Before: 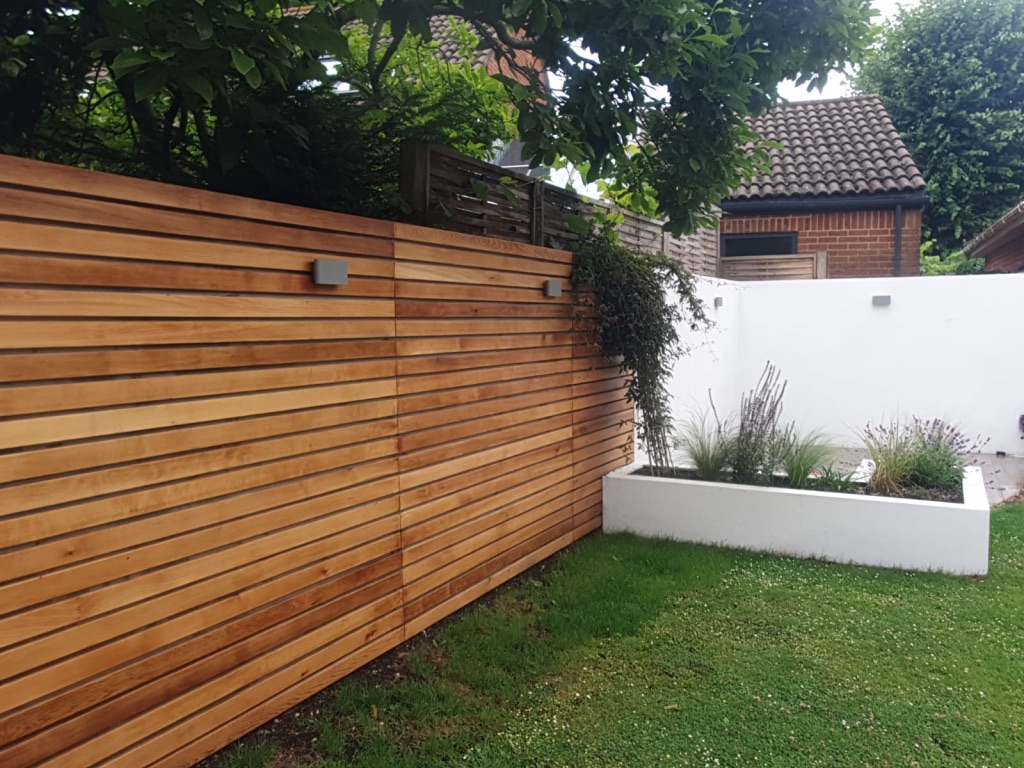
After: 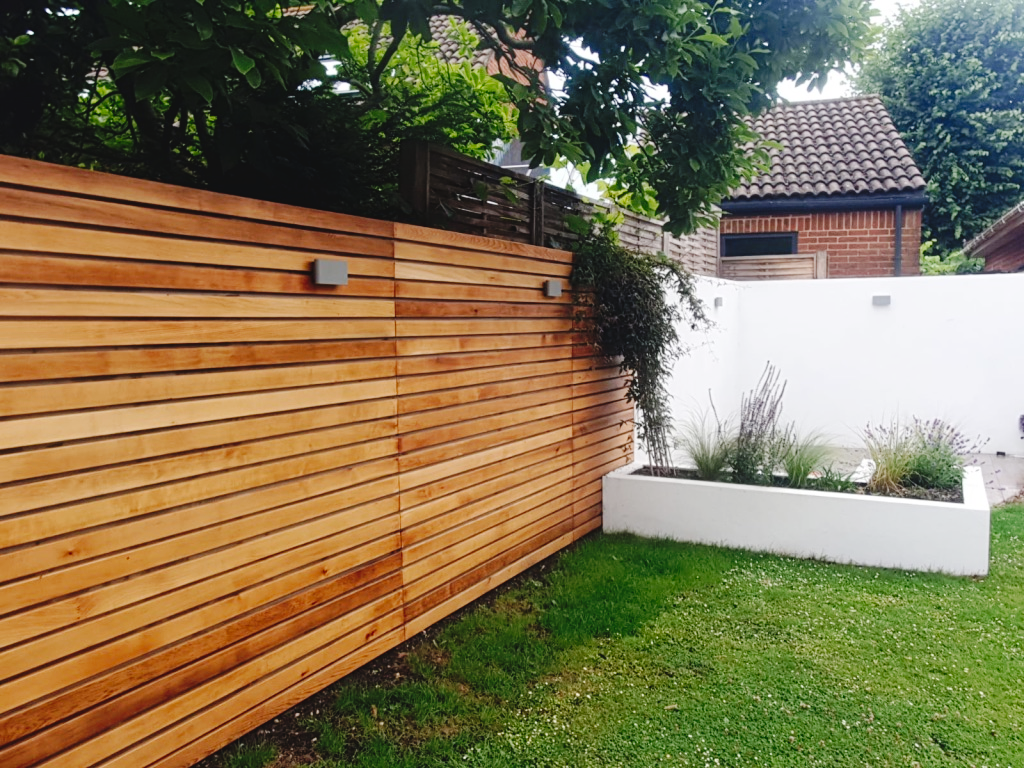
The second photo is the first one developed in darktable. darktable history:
tone curve: curves: ch0 [(0, 0) (0.003, 0.044) (0.011, 0.045) (0.025, 0.048) (0.044, 0.051) (0.069, 0.065) (0.1, 0.08) (0.136, 0.108) (0.177, 0.152) (0.224, 0.216) (0.277, 0.305) (0.335, 0.392) (0.399, 0.481) (0.468, 0.579) (0.543, 0.658) (0.623, 0.729) (0.709, 0.8) (0.801, 0.867) (0.898, 0.93) (1, 1)], preserve colors none
